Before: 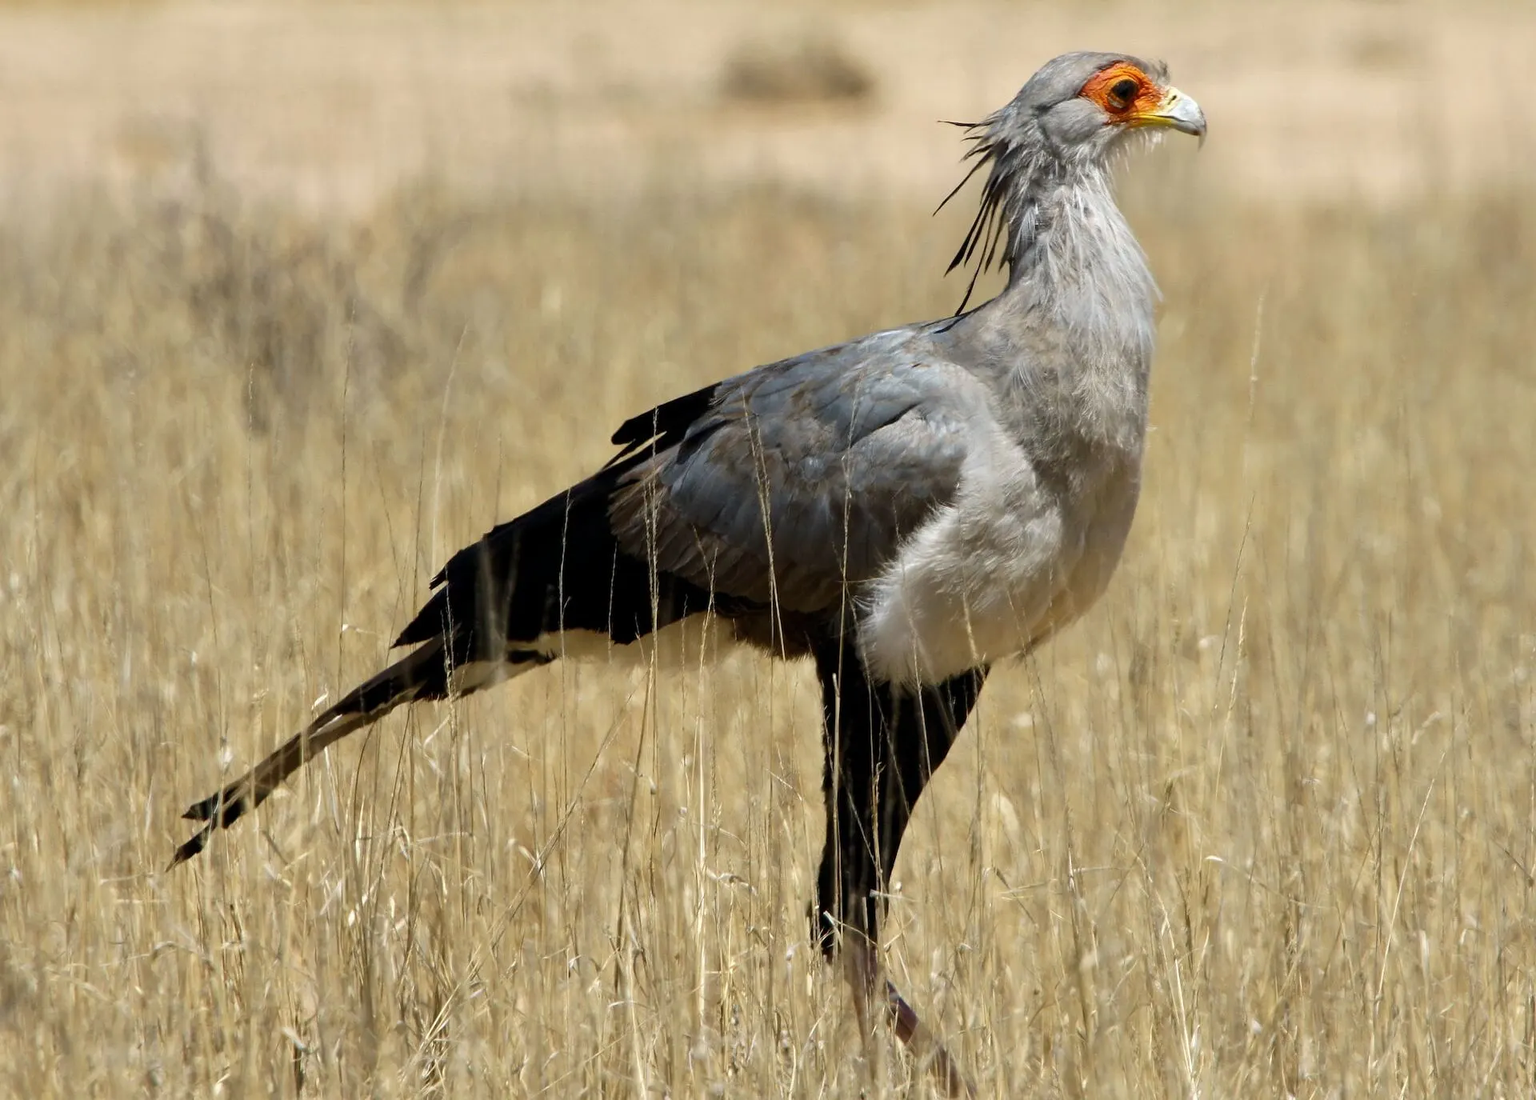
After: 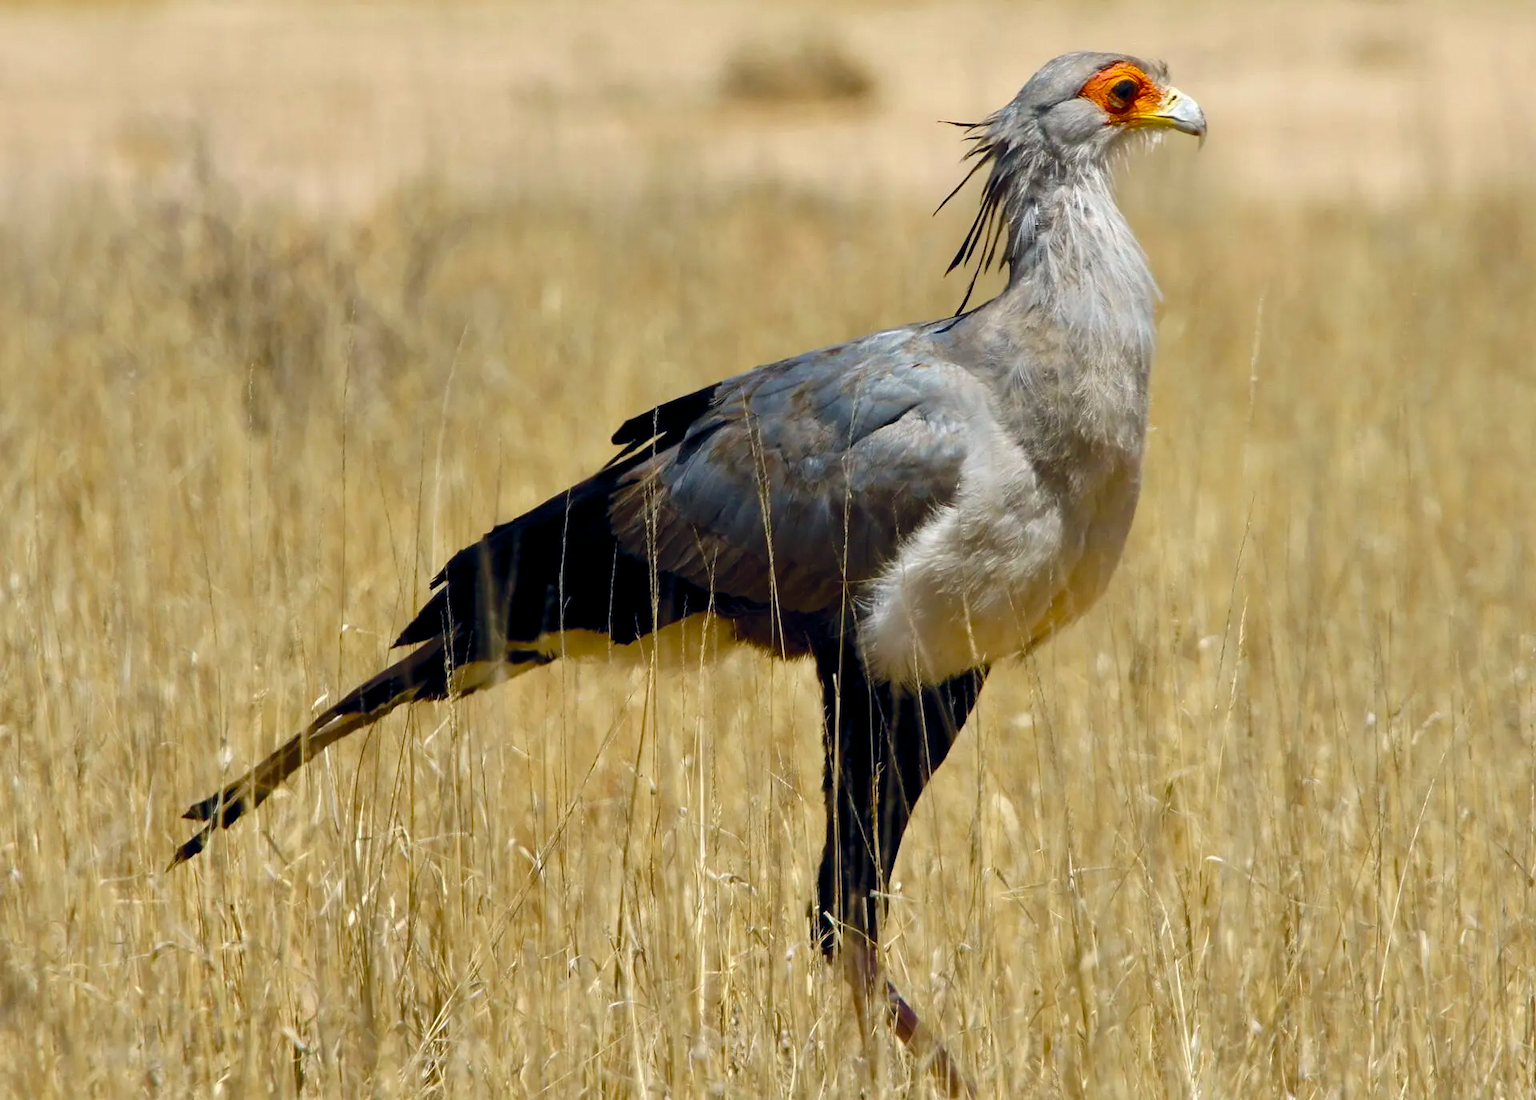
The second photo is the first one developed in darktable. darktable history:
color balance rgb: global offset › chroma 0.065%, global offset › hue 254.03°, linear chroma grading › global chroma 9.48%, perceptual saturation grading › global saturation 20%, perceptual saturation grading › highlights -25.064%, perceptual saturation grading › shadows 25%, global vibrance 30.109%
